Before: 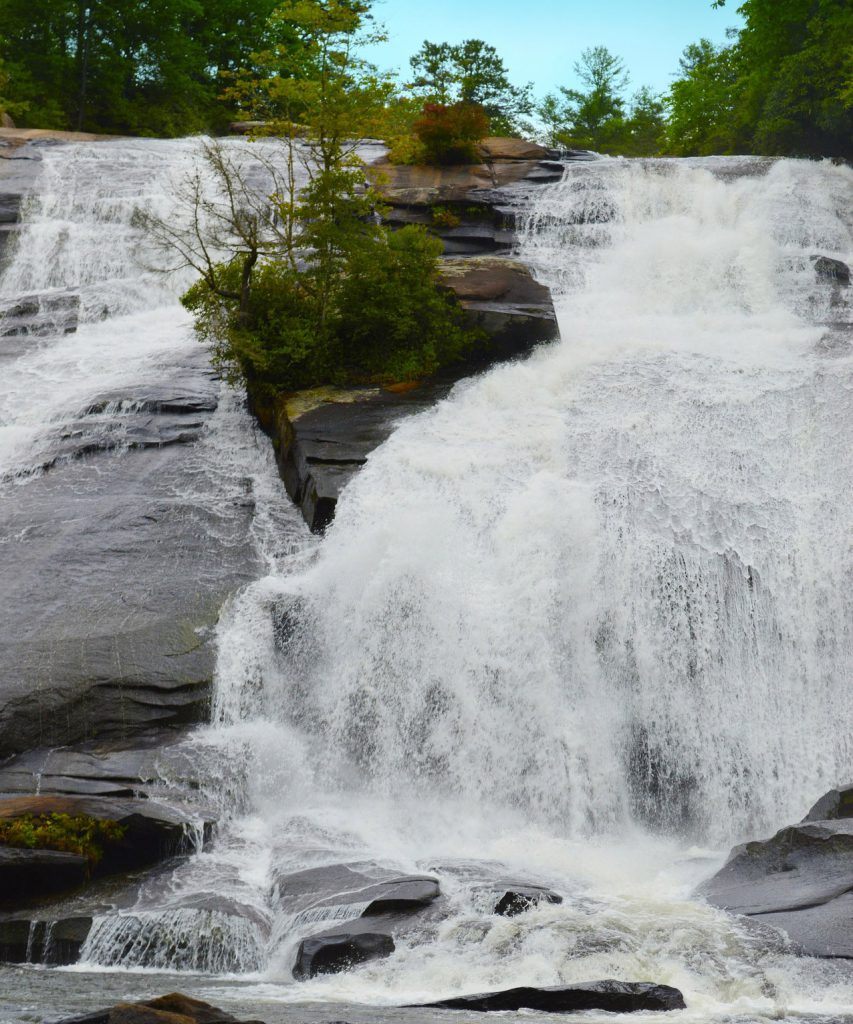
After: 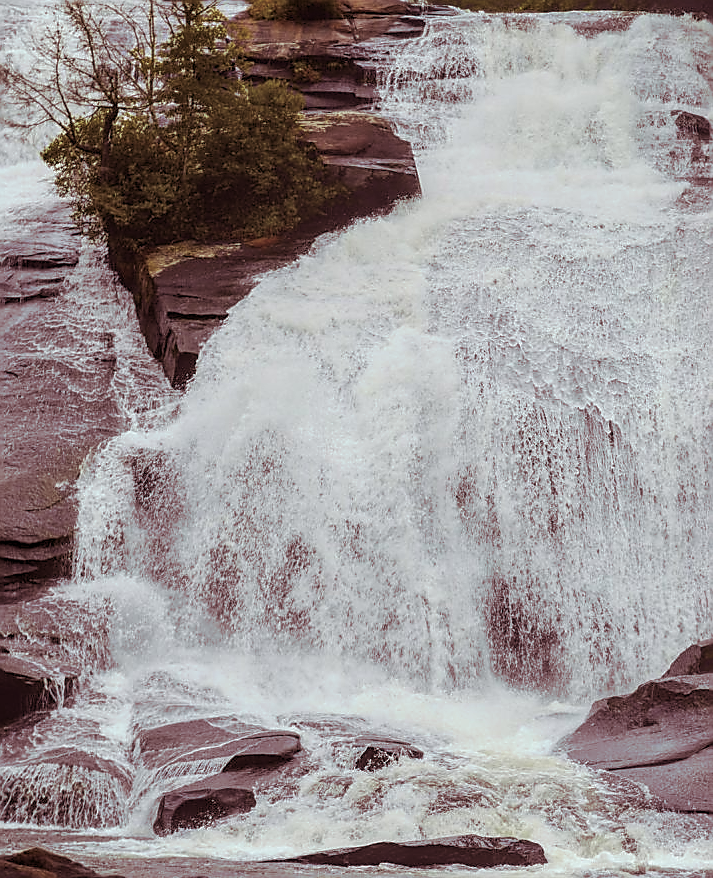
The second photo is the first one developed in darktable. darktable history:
local contrast: highlights 0%, shadows 0%, detail 133%
sharpen: radius 1.4, amount 1.25, threshold 0.7
crop: left 16.315%, top 14.246%
split-toning: highlights › hue 180°
